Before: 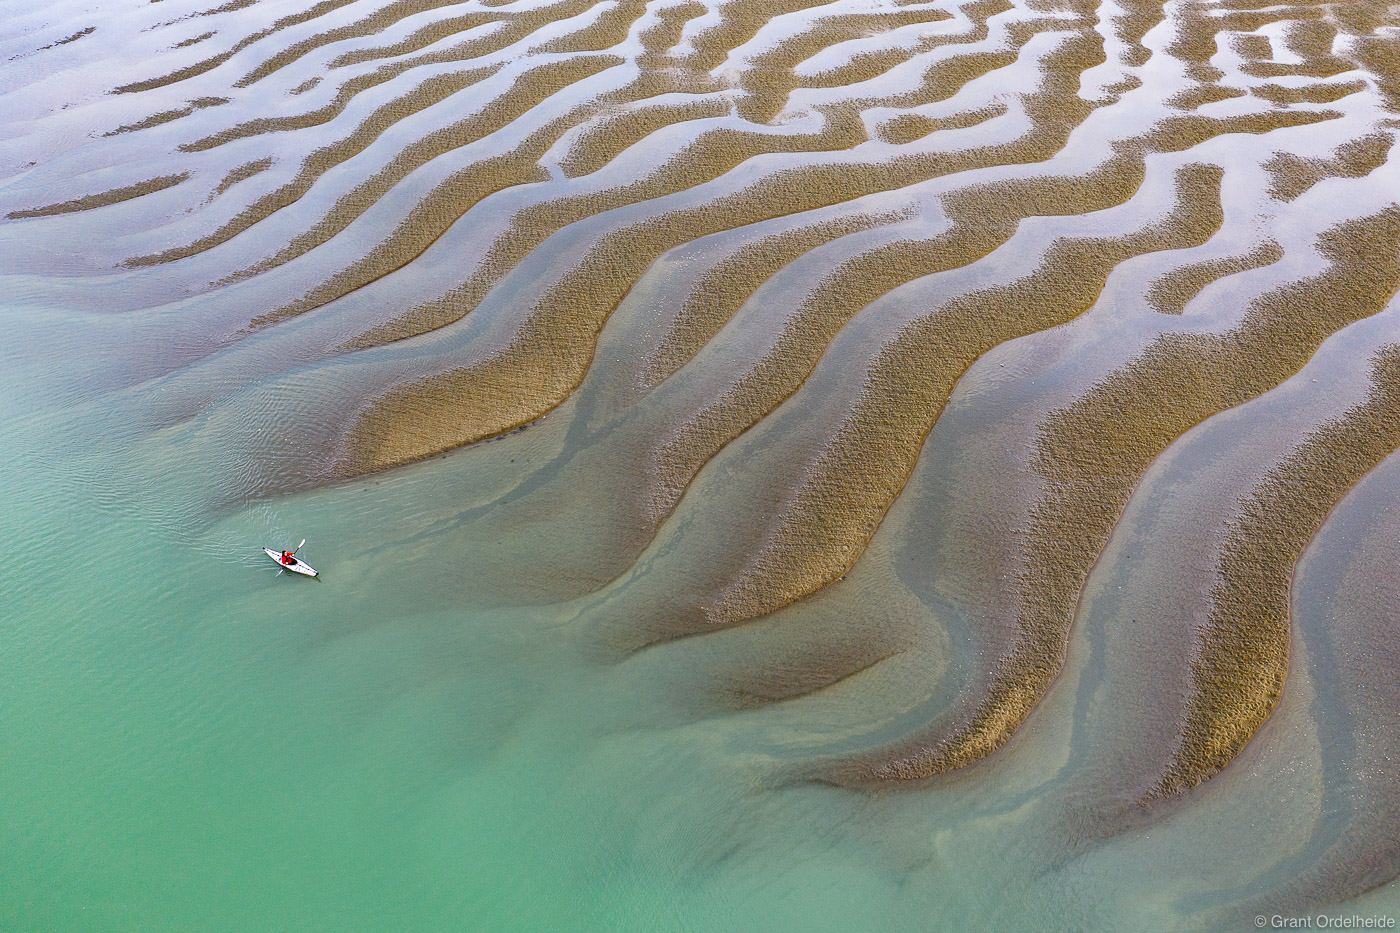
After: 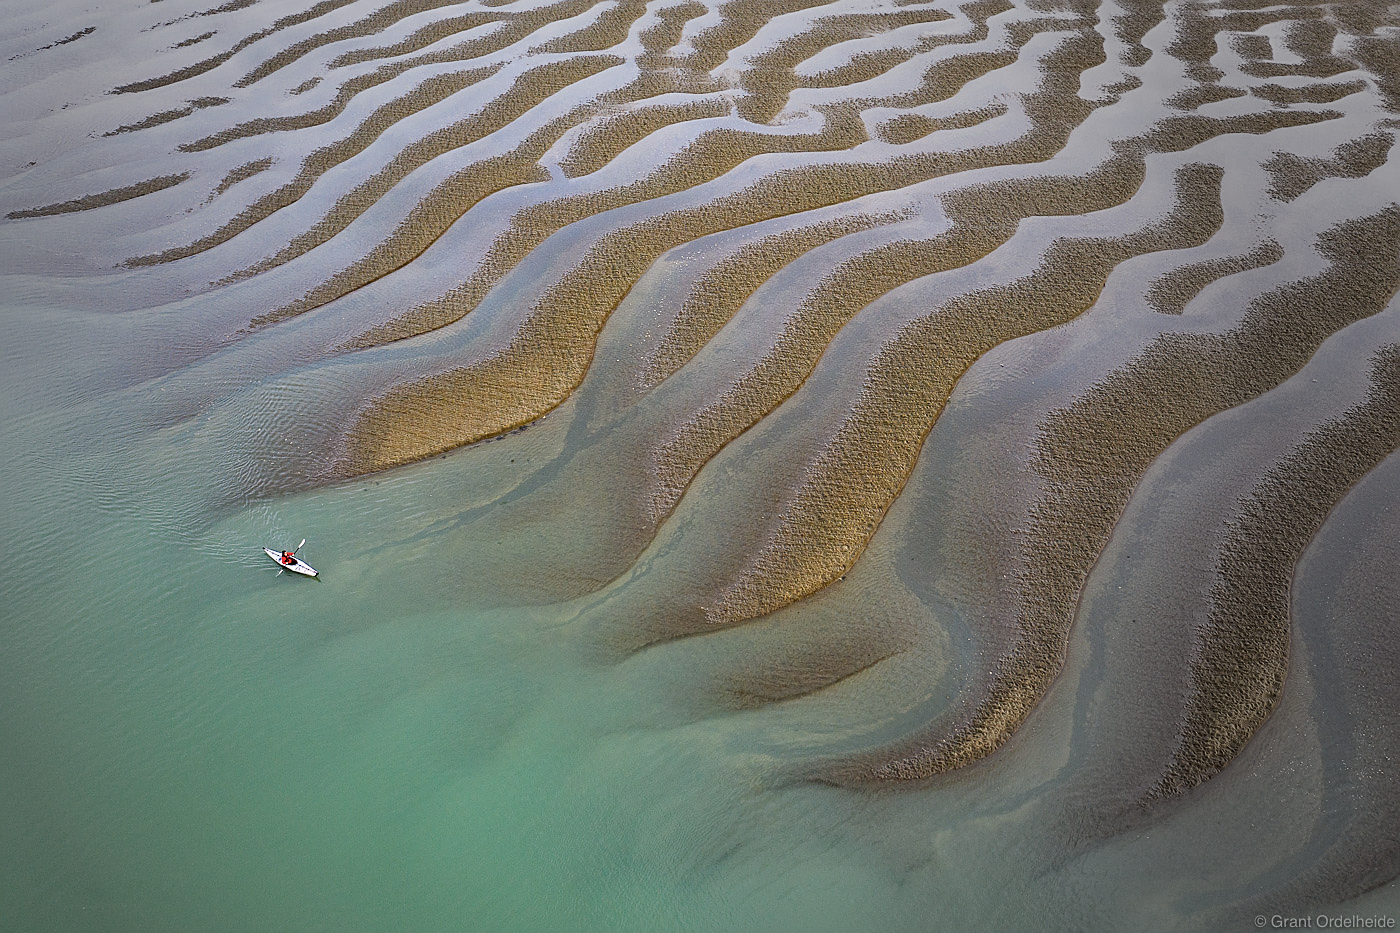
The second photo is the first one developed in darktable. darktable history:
sharpen: on, module defaults
vignetting: fall-off start 33.76%, fall-off radius 64.94%, brightness -0.575, center (-0.12, -0.002), width/height ratio 0.959
